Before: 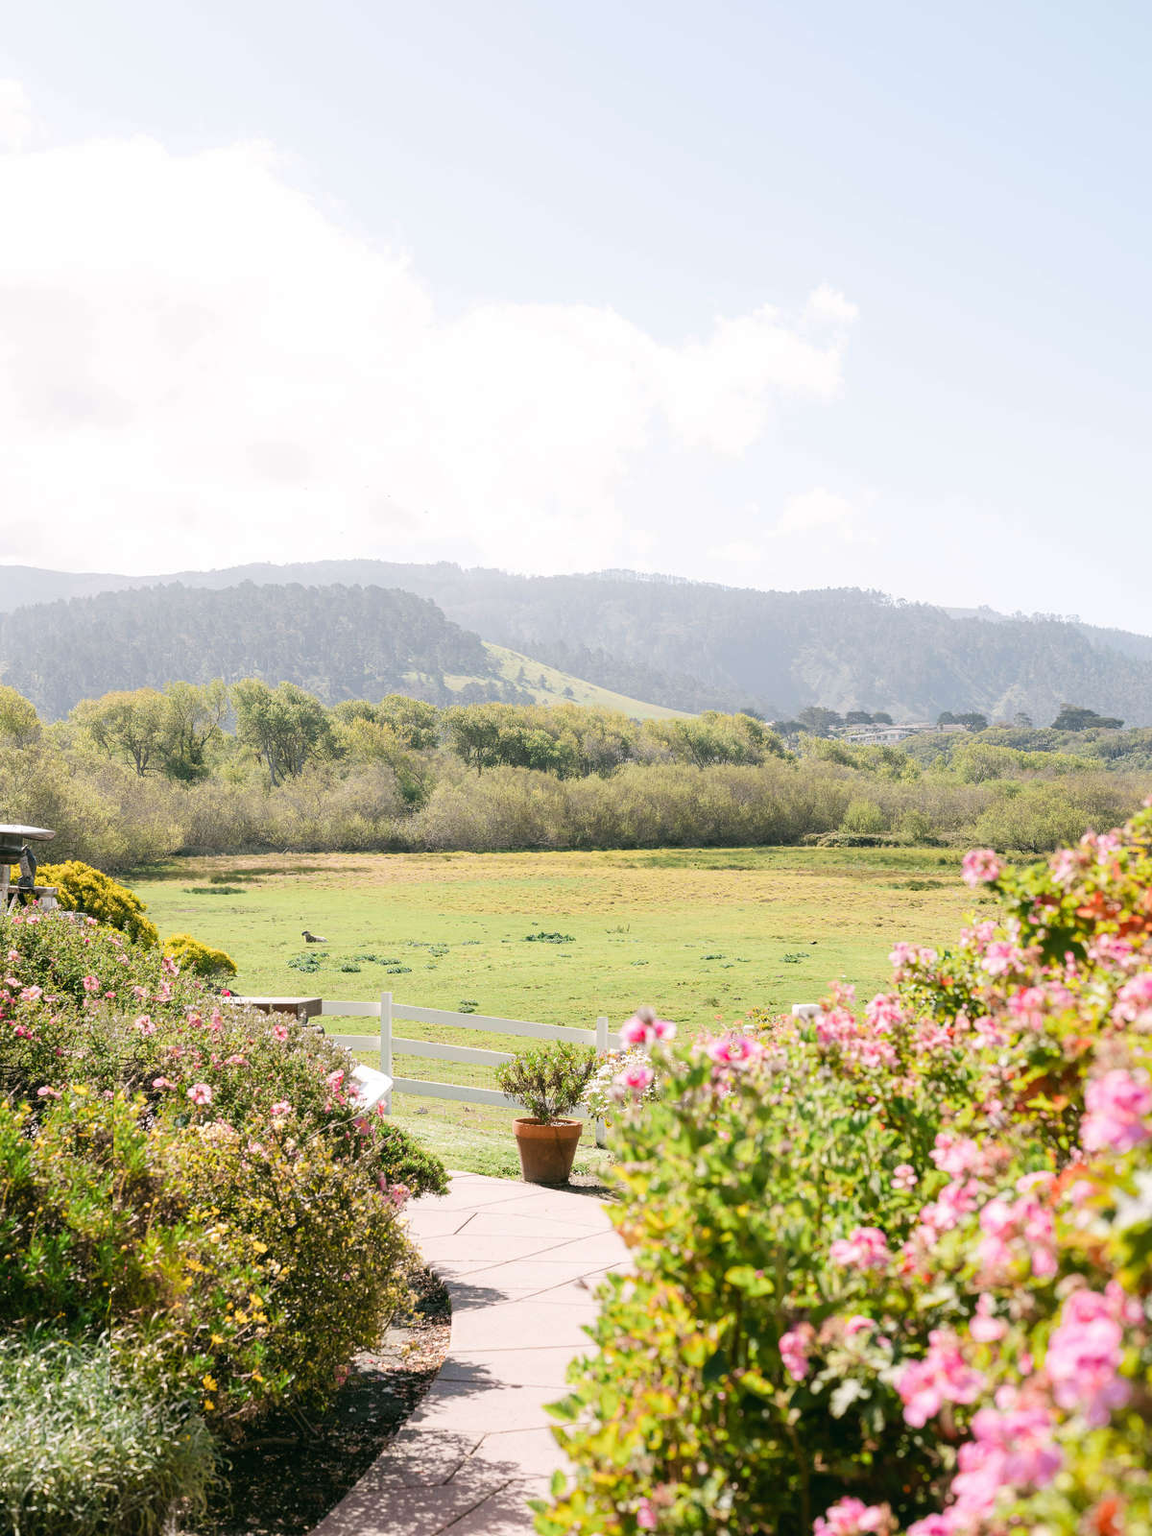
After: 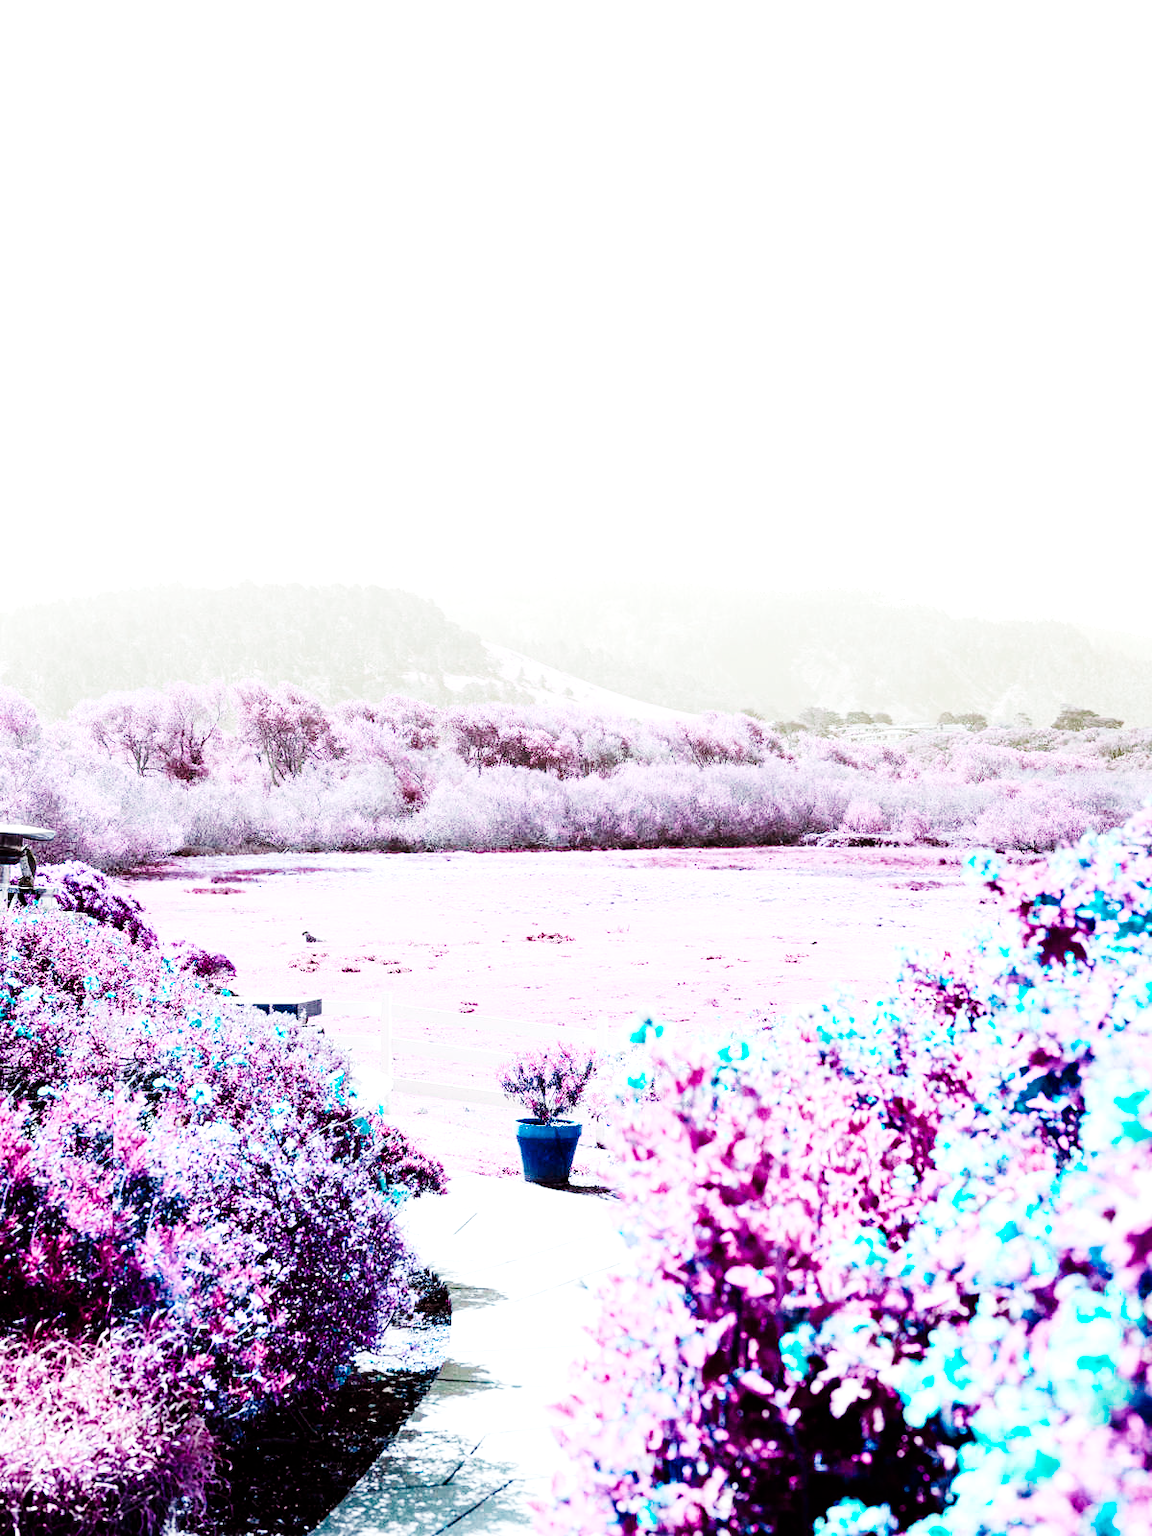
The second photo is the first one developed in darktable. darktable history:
color balance rgb: global offset › luminance 0.247%, perceptual saturation grading › global saturation 15.548%, perceptual saturation grading › highlights -19.211%, perceptual saturation grading › shadows 19.942%, hue shift -147.6°, contrast 34.882%, saturation formula JzAzBz (2021)
tone curve: curves: ch0 [(0, 0) (0.004, 0) (0.133, 0.071) (0.325, 0.456) (0.832, 0.957) (1, 1)], preserve colors none
